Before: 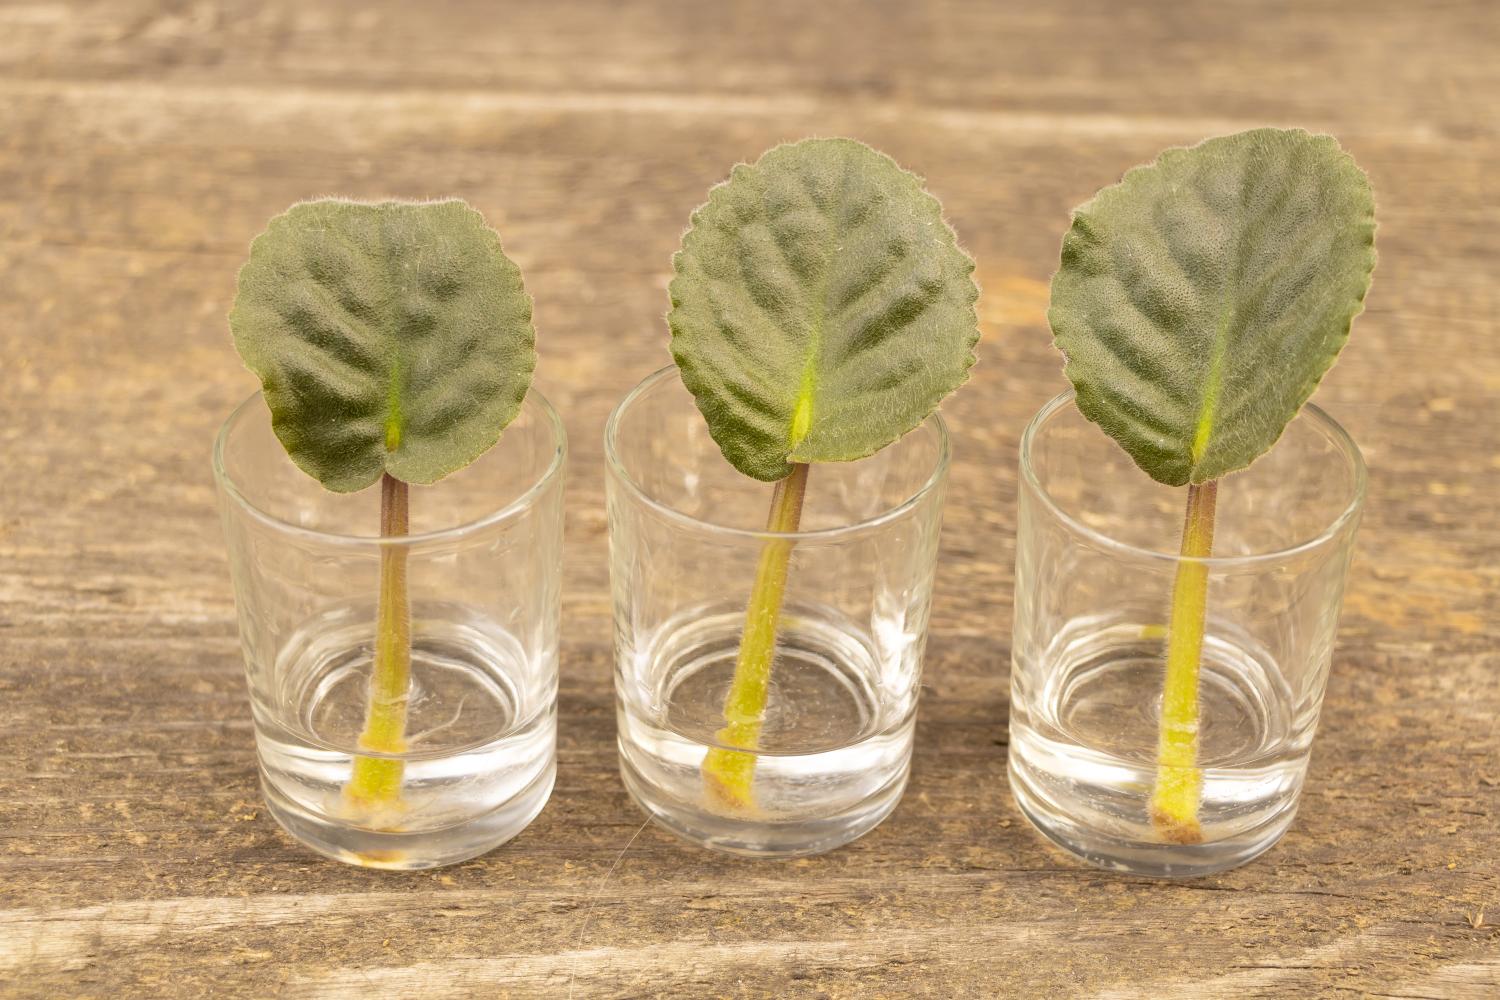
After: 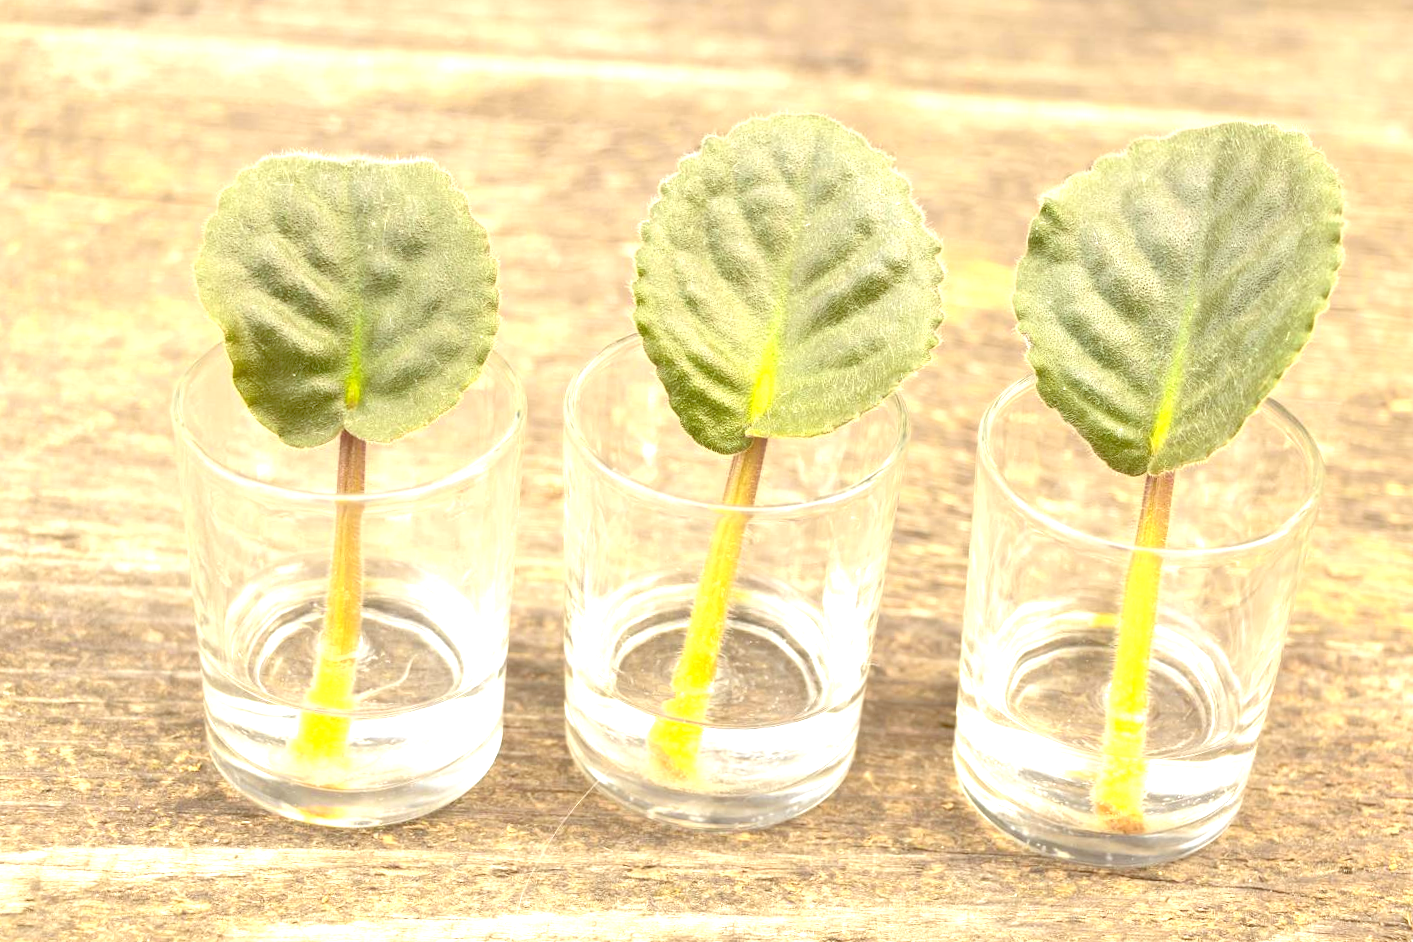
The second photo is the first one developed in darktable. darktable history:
exposure: black level correction 0, exposure 1.1 EV, compensate highlight preservation false
crop and rotate: angle -2.38°
color calibration: output R [1.003, 0.027, -0.041, 0], output G [-0.018, 1.043, -0.038, 0], output B [0.071, -0.086, 1.017, 0], illuminant as shot in camera, x 0.359, y 0.362, temperature 4570.54 K
tone equalizer: -7 EV 0.15 EV, -6 EV 0.6 EV, -5 EV 1.15 EV, -4 EV 1.33 EV, -3 EV 1.15 EV, -2 EV 0.6 EV, -1 EV 0.15 EV, mask exposure compensation -0.5 EV
